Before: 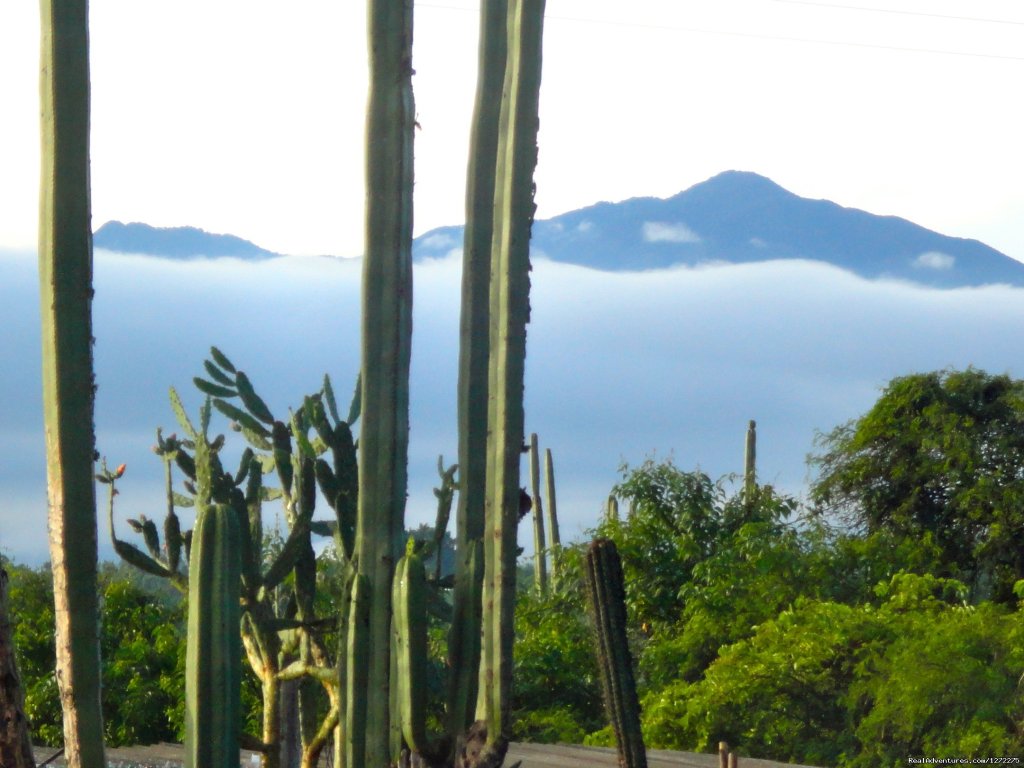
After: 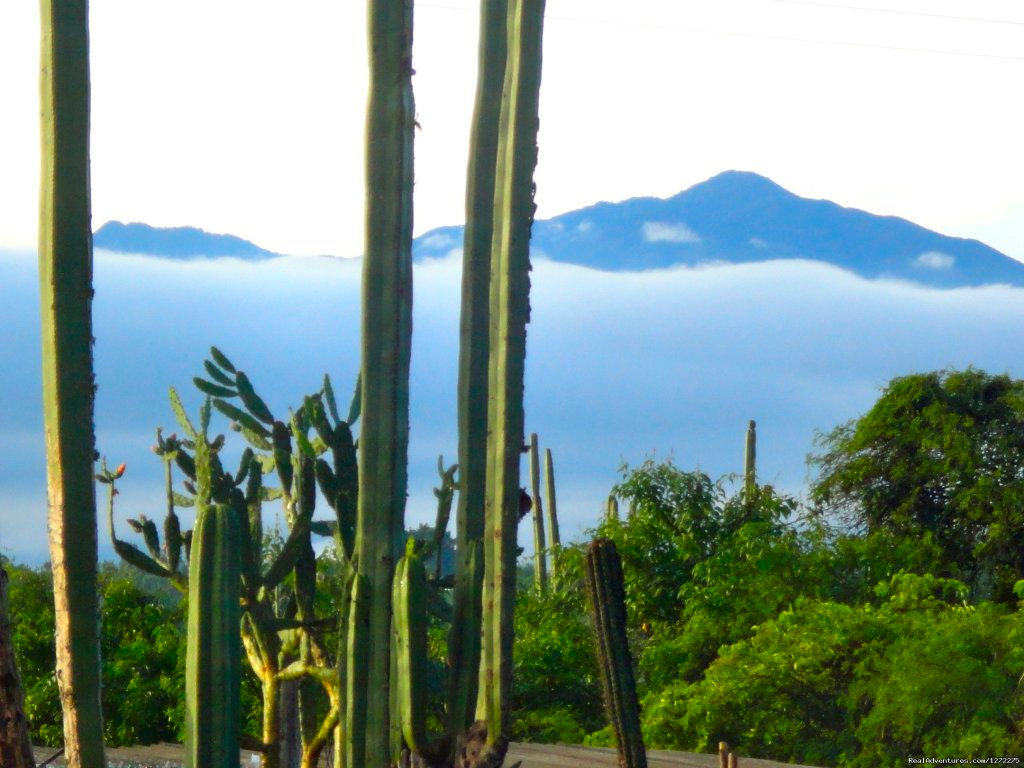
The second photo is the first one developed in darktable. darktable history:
contrast brightness saturation: brightness -0.03, saturation 0.364
